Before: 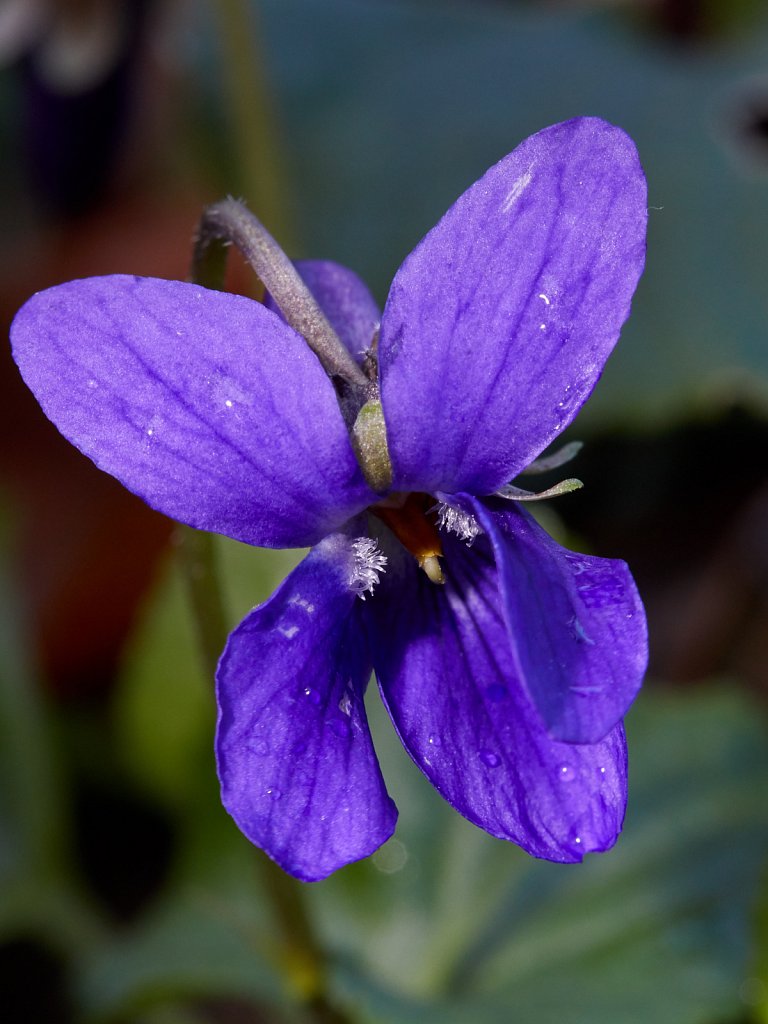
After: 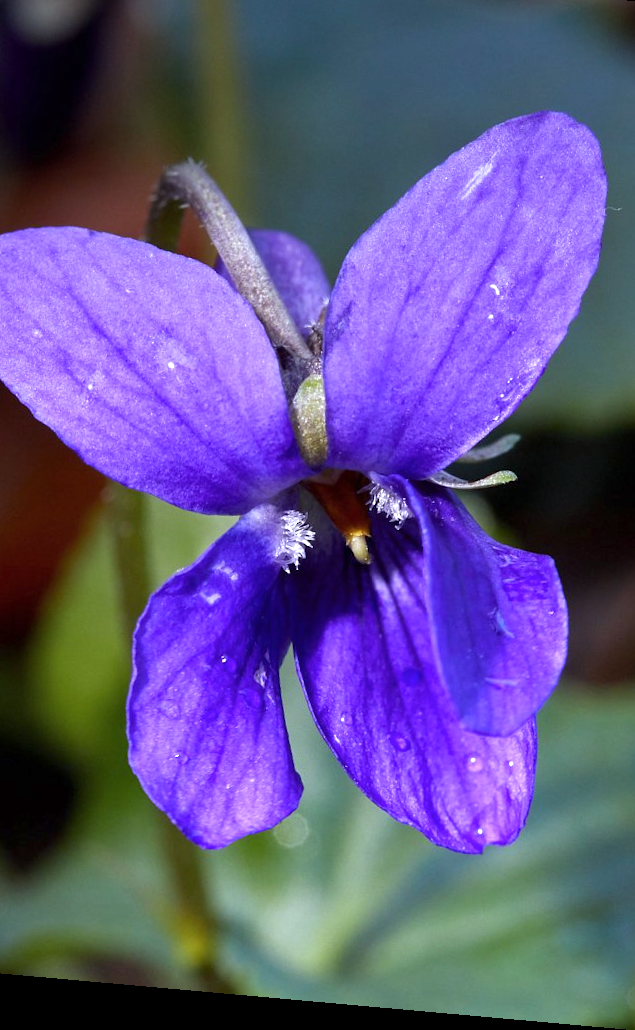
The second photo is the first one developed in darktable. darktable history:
contrast brightness saturation: contrast 0.01, saturation -0.05
crop and rotate: left 13.15%, top 5.251%, right 12.609%
rotate and perspective: rotation 5.12°, automatic cropping off
graduated density: on, module defaults
tone equalizer: on, module defaults
exposure: exposure 1.15 EV, compensate highlight preservation false
white balance: red 0.925, blue 1.046
